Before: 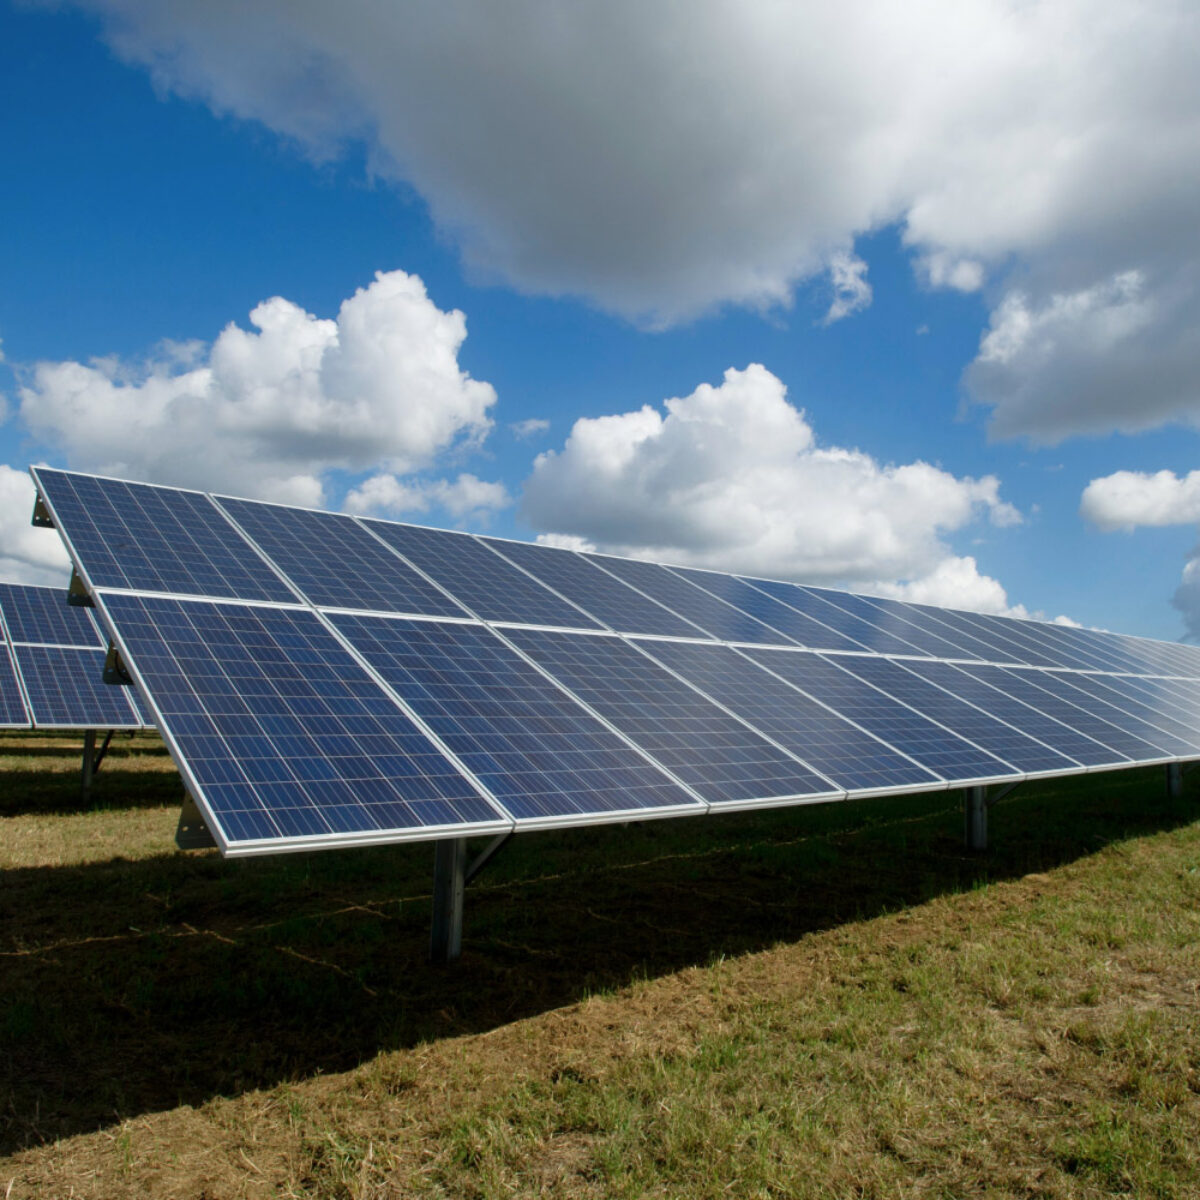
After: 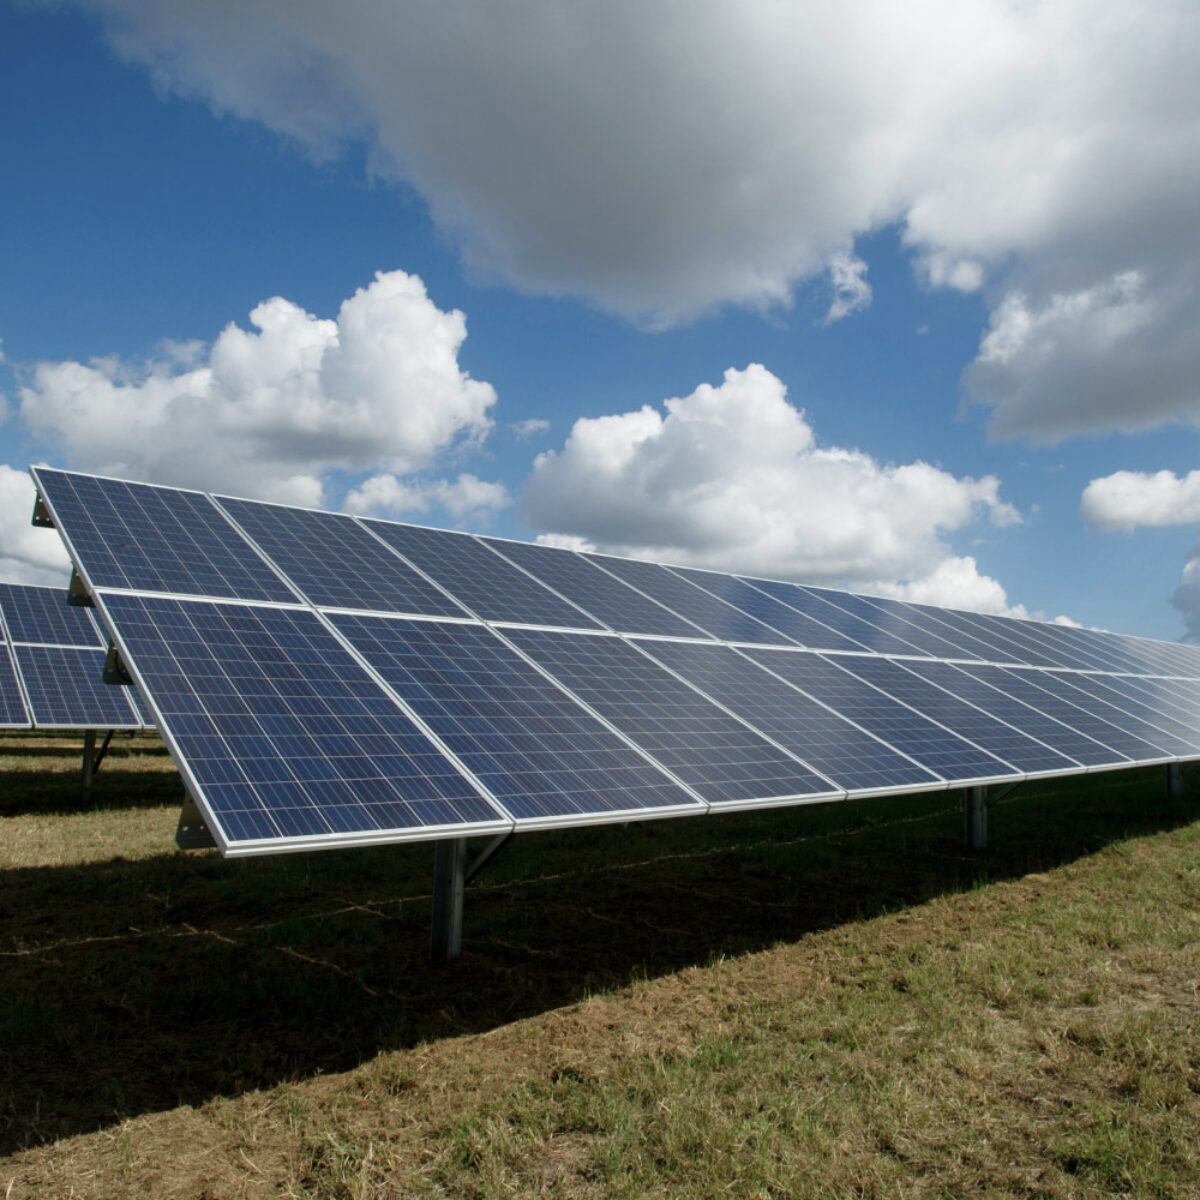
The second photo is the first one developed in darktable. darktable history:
color correction: highlights b* 0.007, saturation 0.793
